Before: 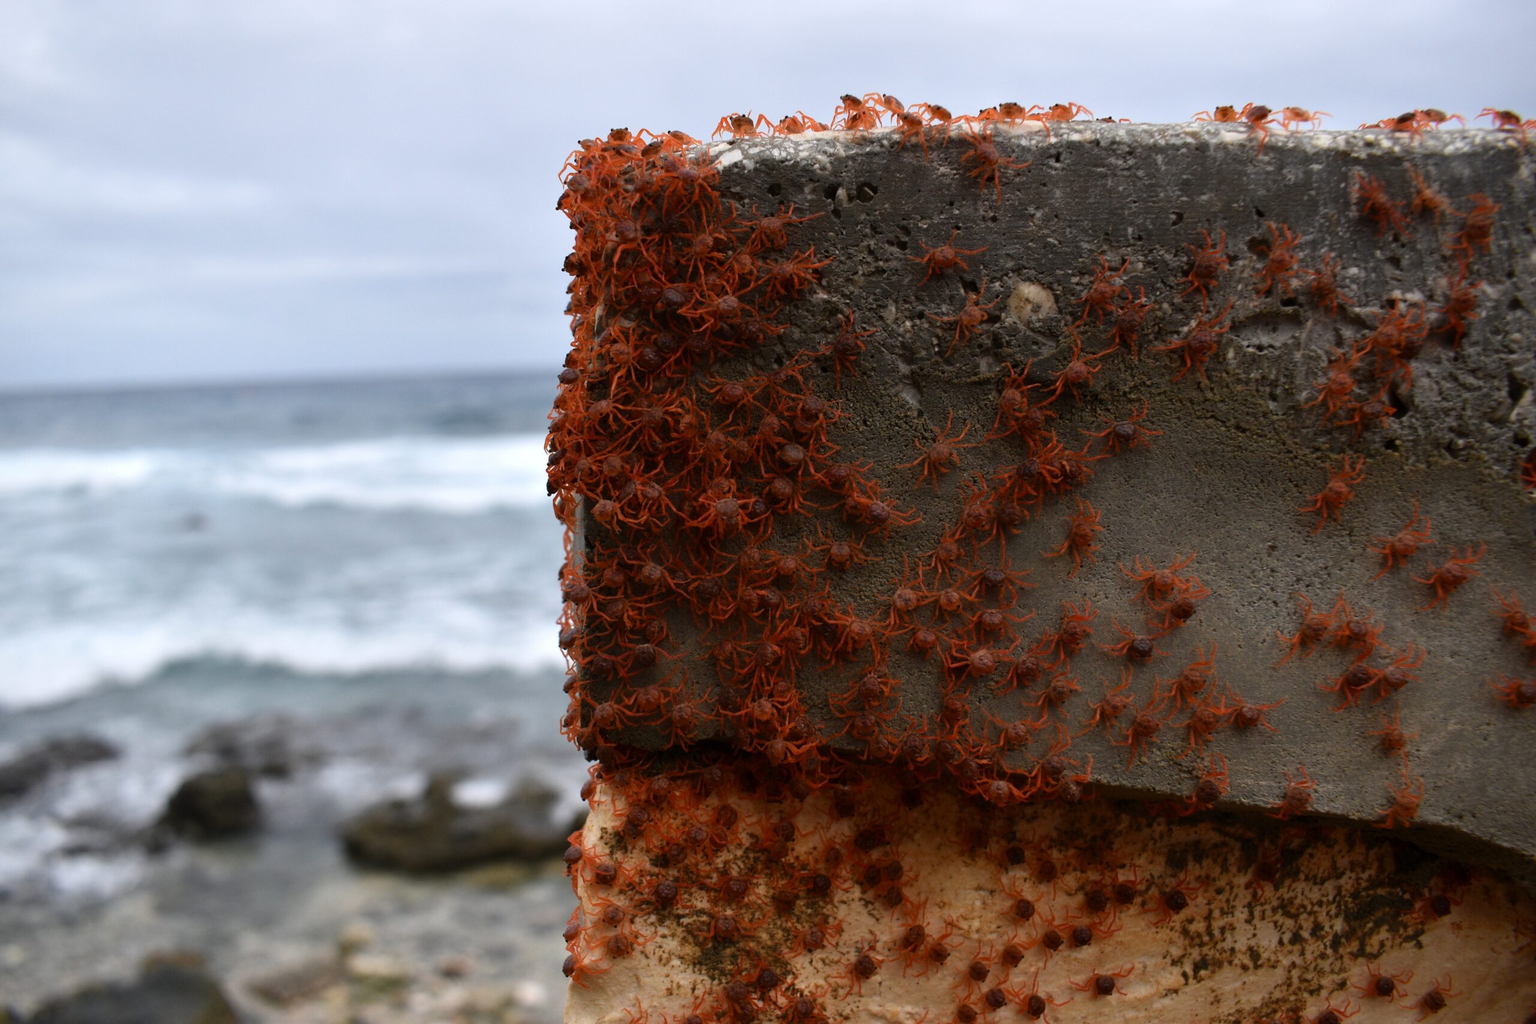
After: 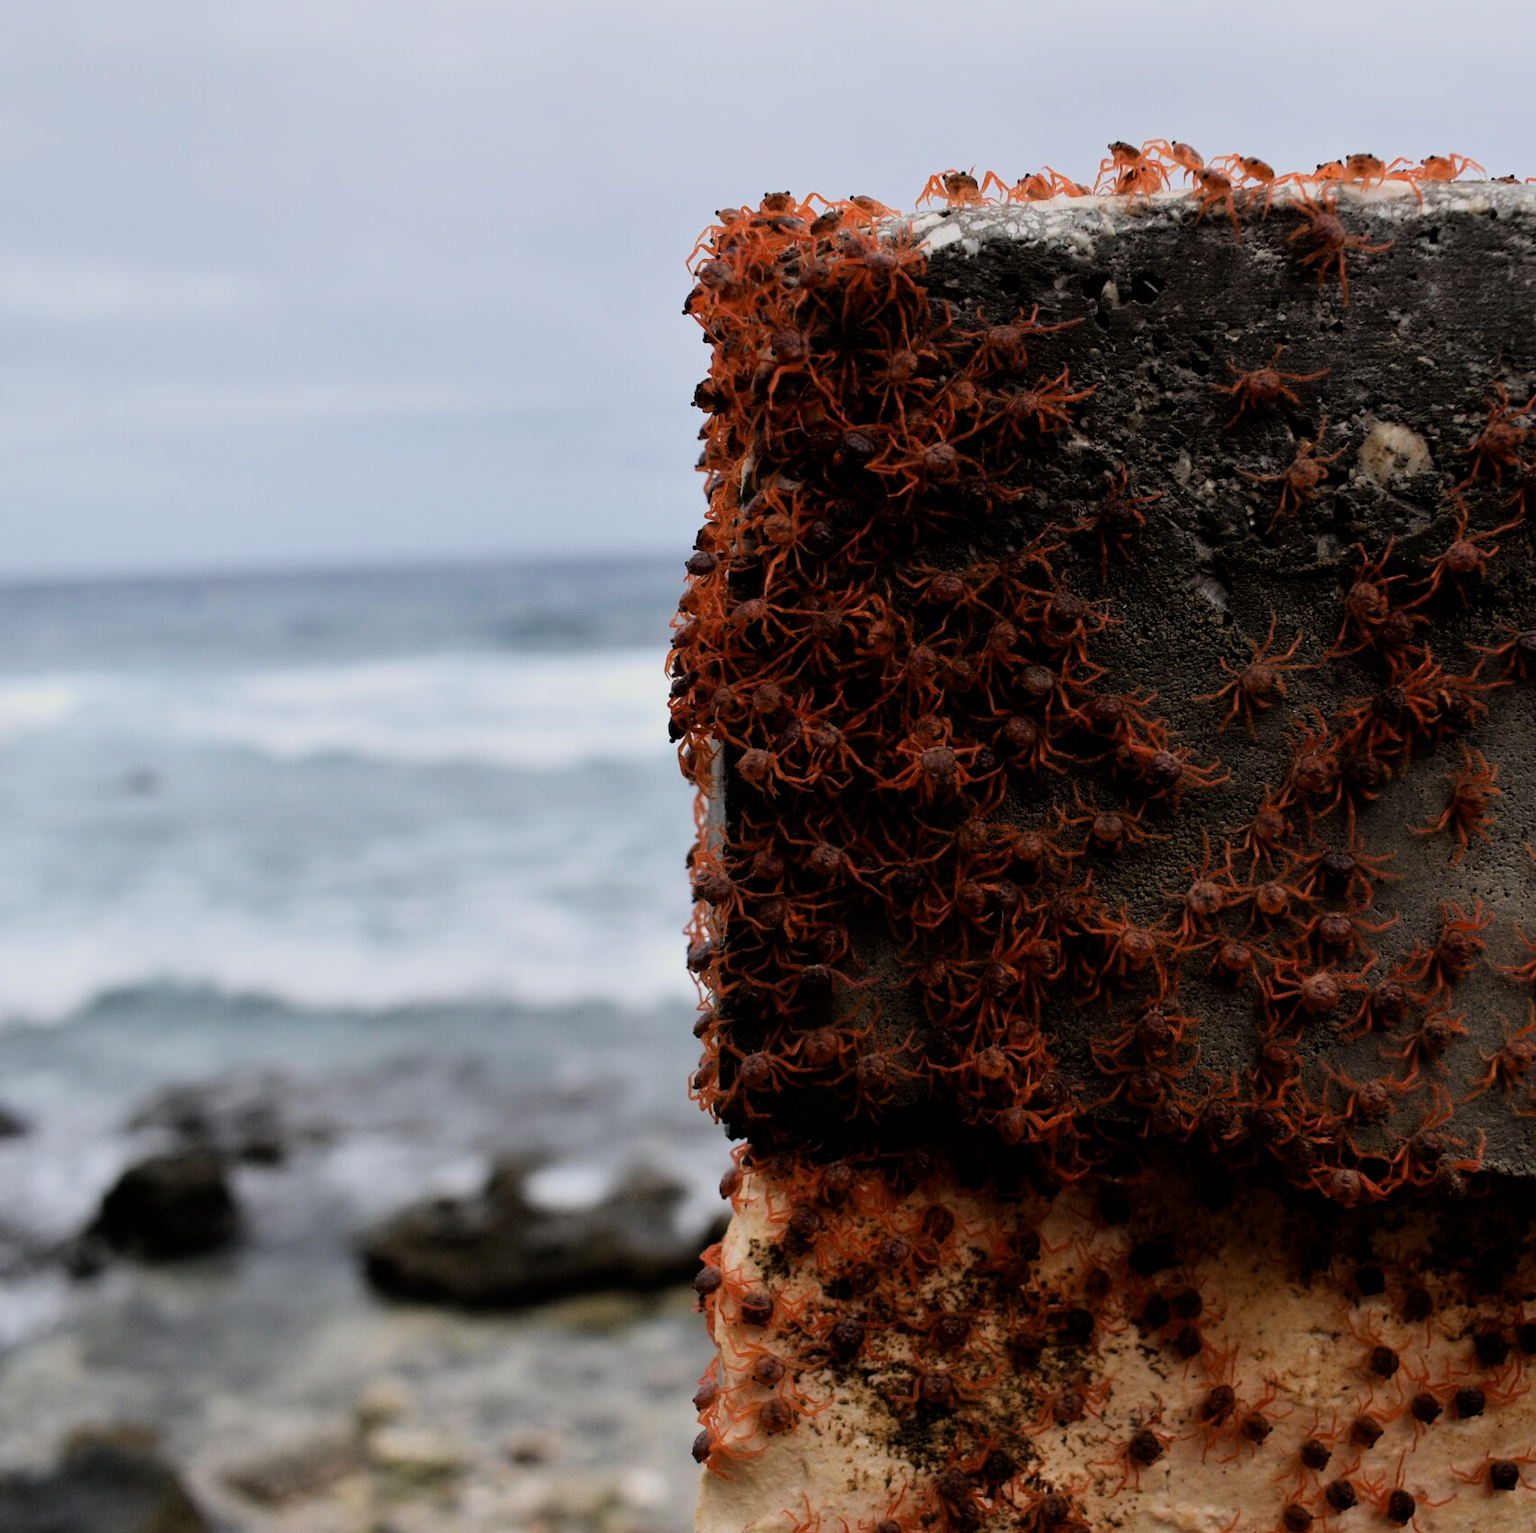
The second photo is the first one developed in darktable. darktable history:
filmic rgb: black relative exposure -5.11 EV, white relative exposure 4 EV, threshold 3.06 EV, hardness 2.9, contrast 1.197, enable highlight reconstruction true
crop and rotate: left 6.548%, right 26.629%
